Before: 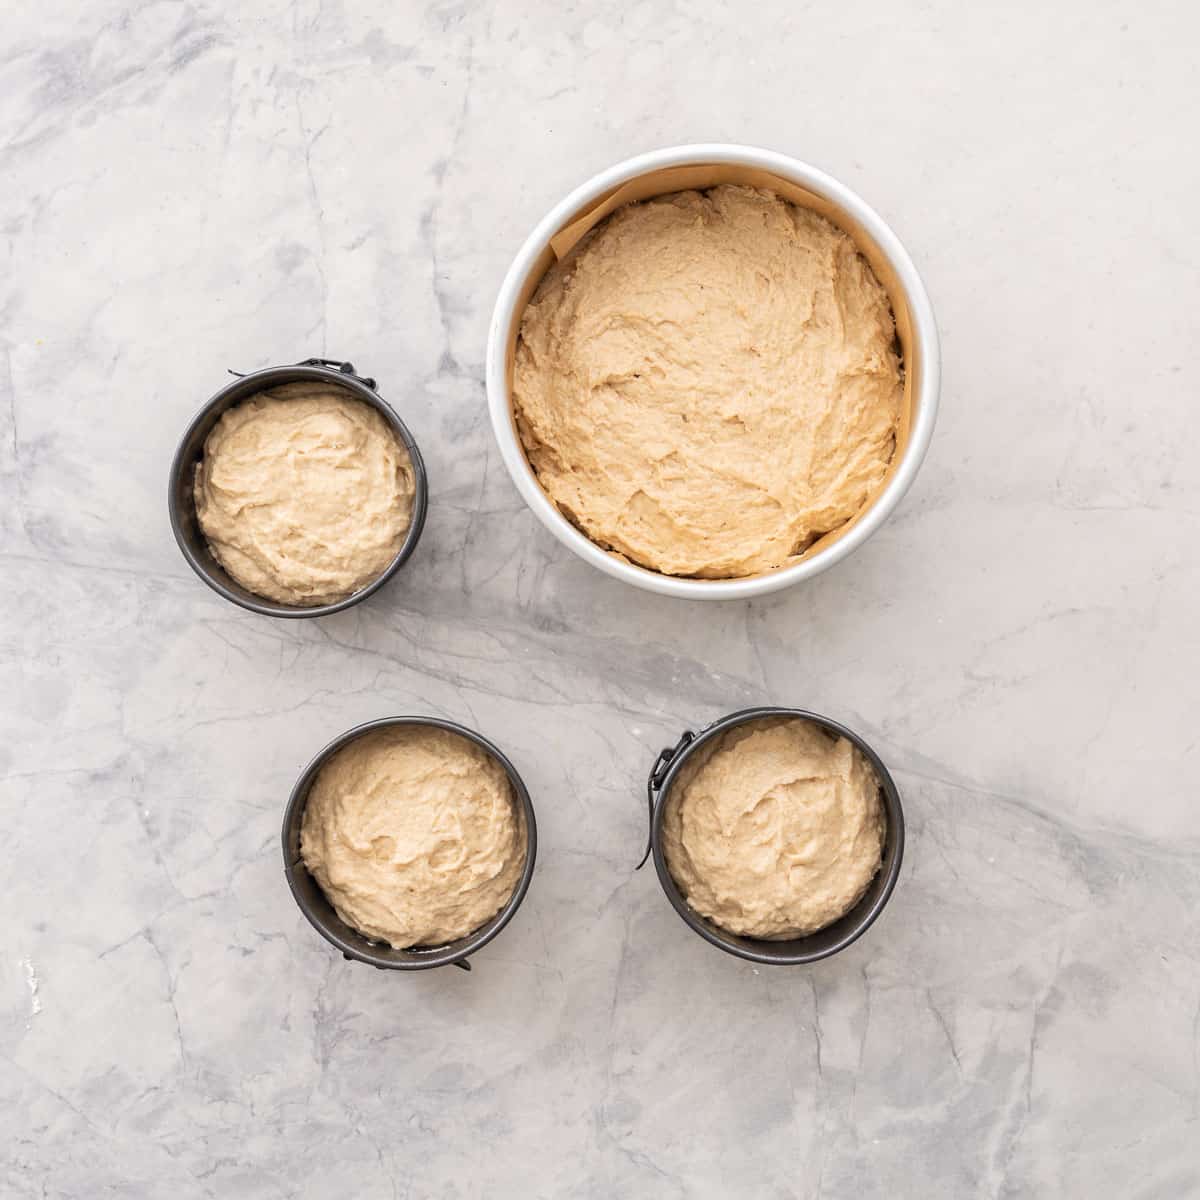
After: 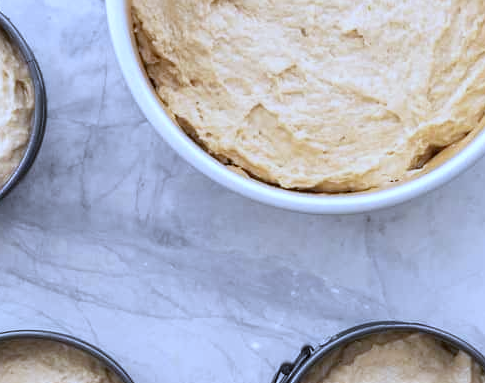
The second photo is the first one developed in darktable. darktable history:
crop: left 31.751%, top 32.172%, right 27.8%, bottom 35.83%
white balance: red 0.871, blue 1.249
